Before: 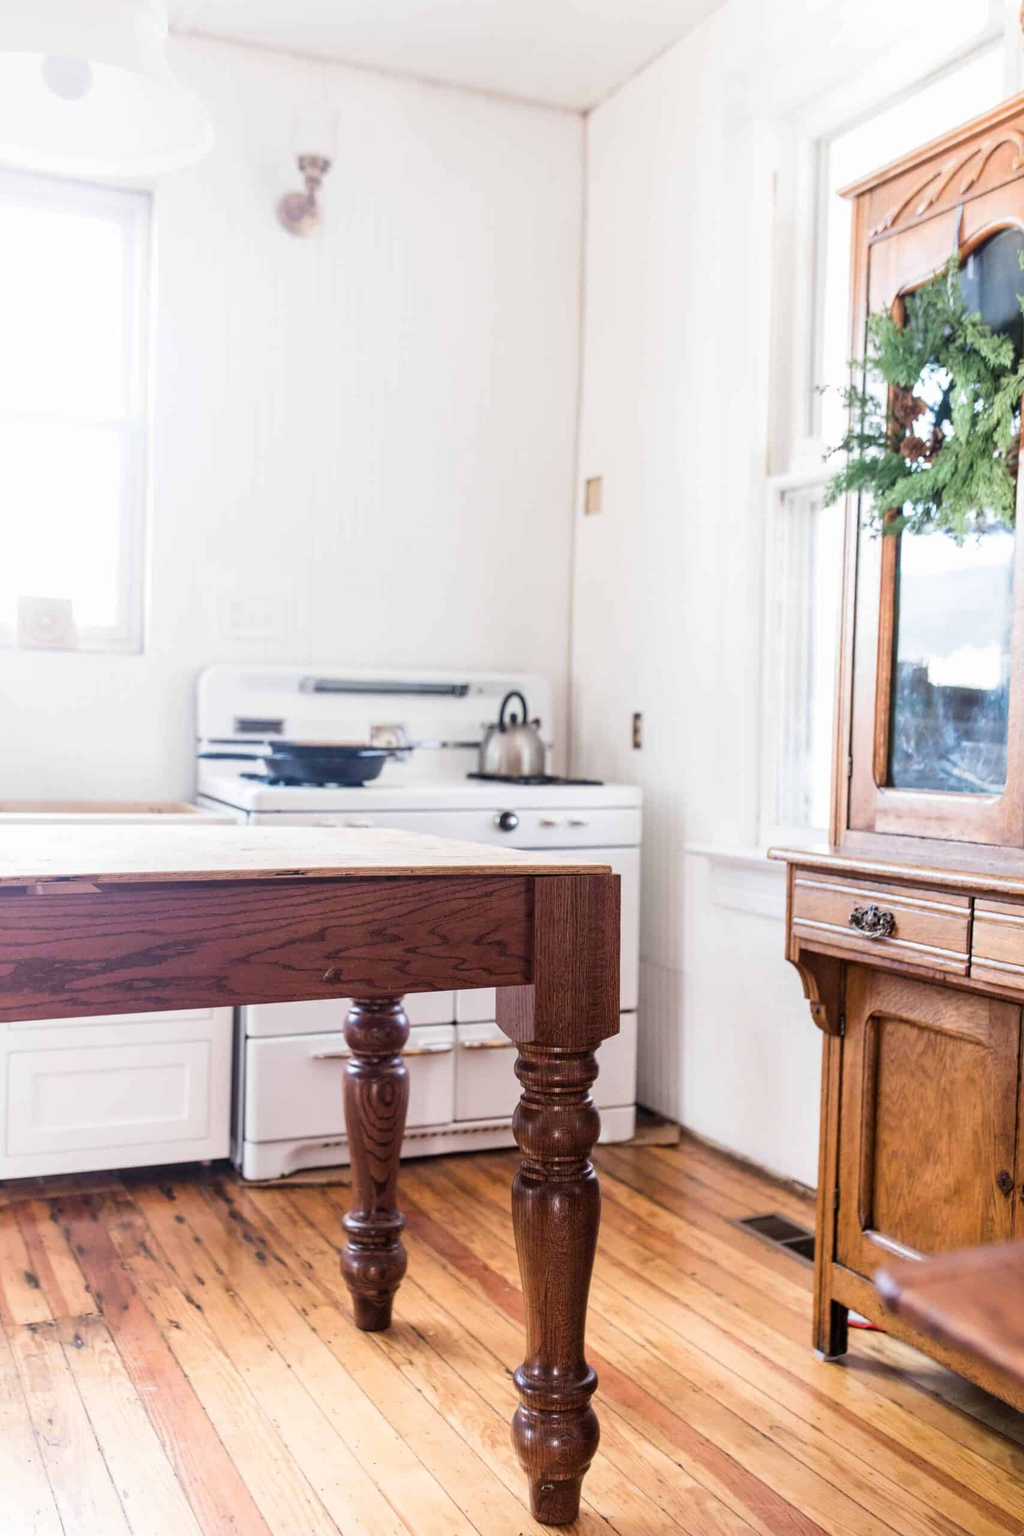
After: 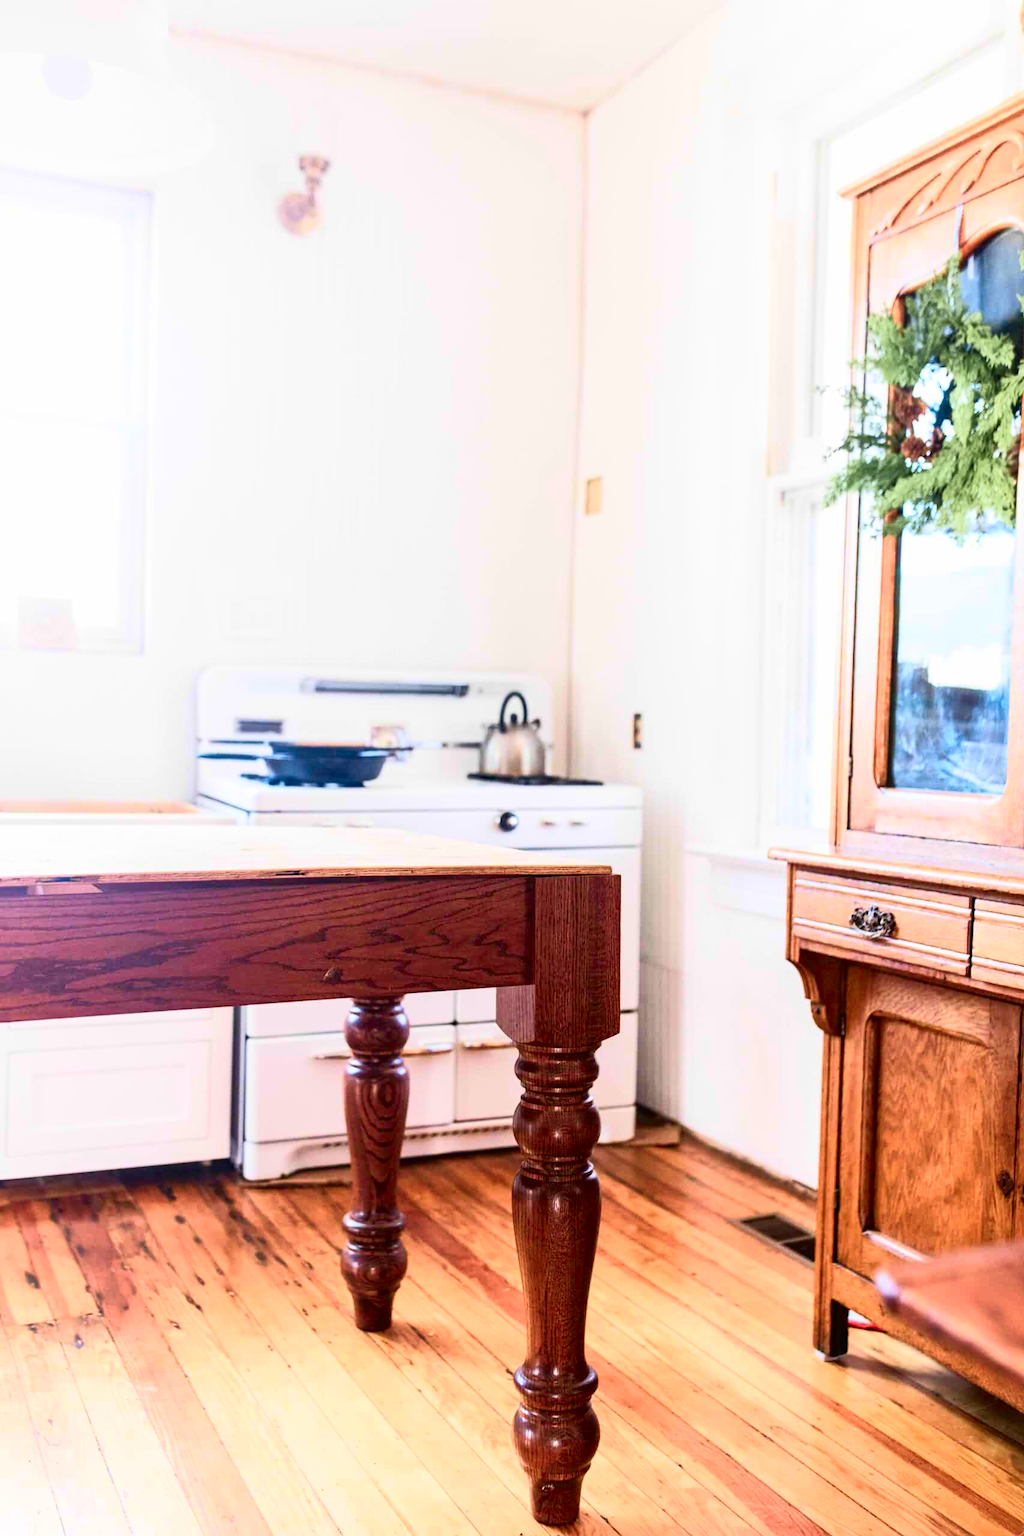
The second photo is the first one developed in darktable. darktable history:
tone curve: curves: ch0 [(0, 0.013) (0.074, 0.044) (0.251, 0.234) (0.472, 0.511) (0.63, 0.752) (0.746, 0.866) (0.899, 0.956) (1, 1)]; ch1 [(0, 0) (0.08, 0.08) (0.347, 0.394) (0.455, 0.441) (0.5, 0.5) (0.517, 0.53) (0.563, 0.611) (0.617, 0.682) (0.756, 0.788) (0.92, 0.92) (1, 1)]; ch2 [(0, 0) (0.096, 0.056) (0.304, 0.204) (0.5, 0.5) (0.539, 0.575) (0.597, 0.644) (0.92, 0.92) (1, 1)], color space Lab, independent channels, preserve colors none
